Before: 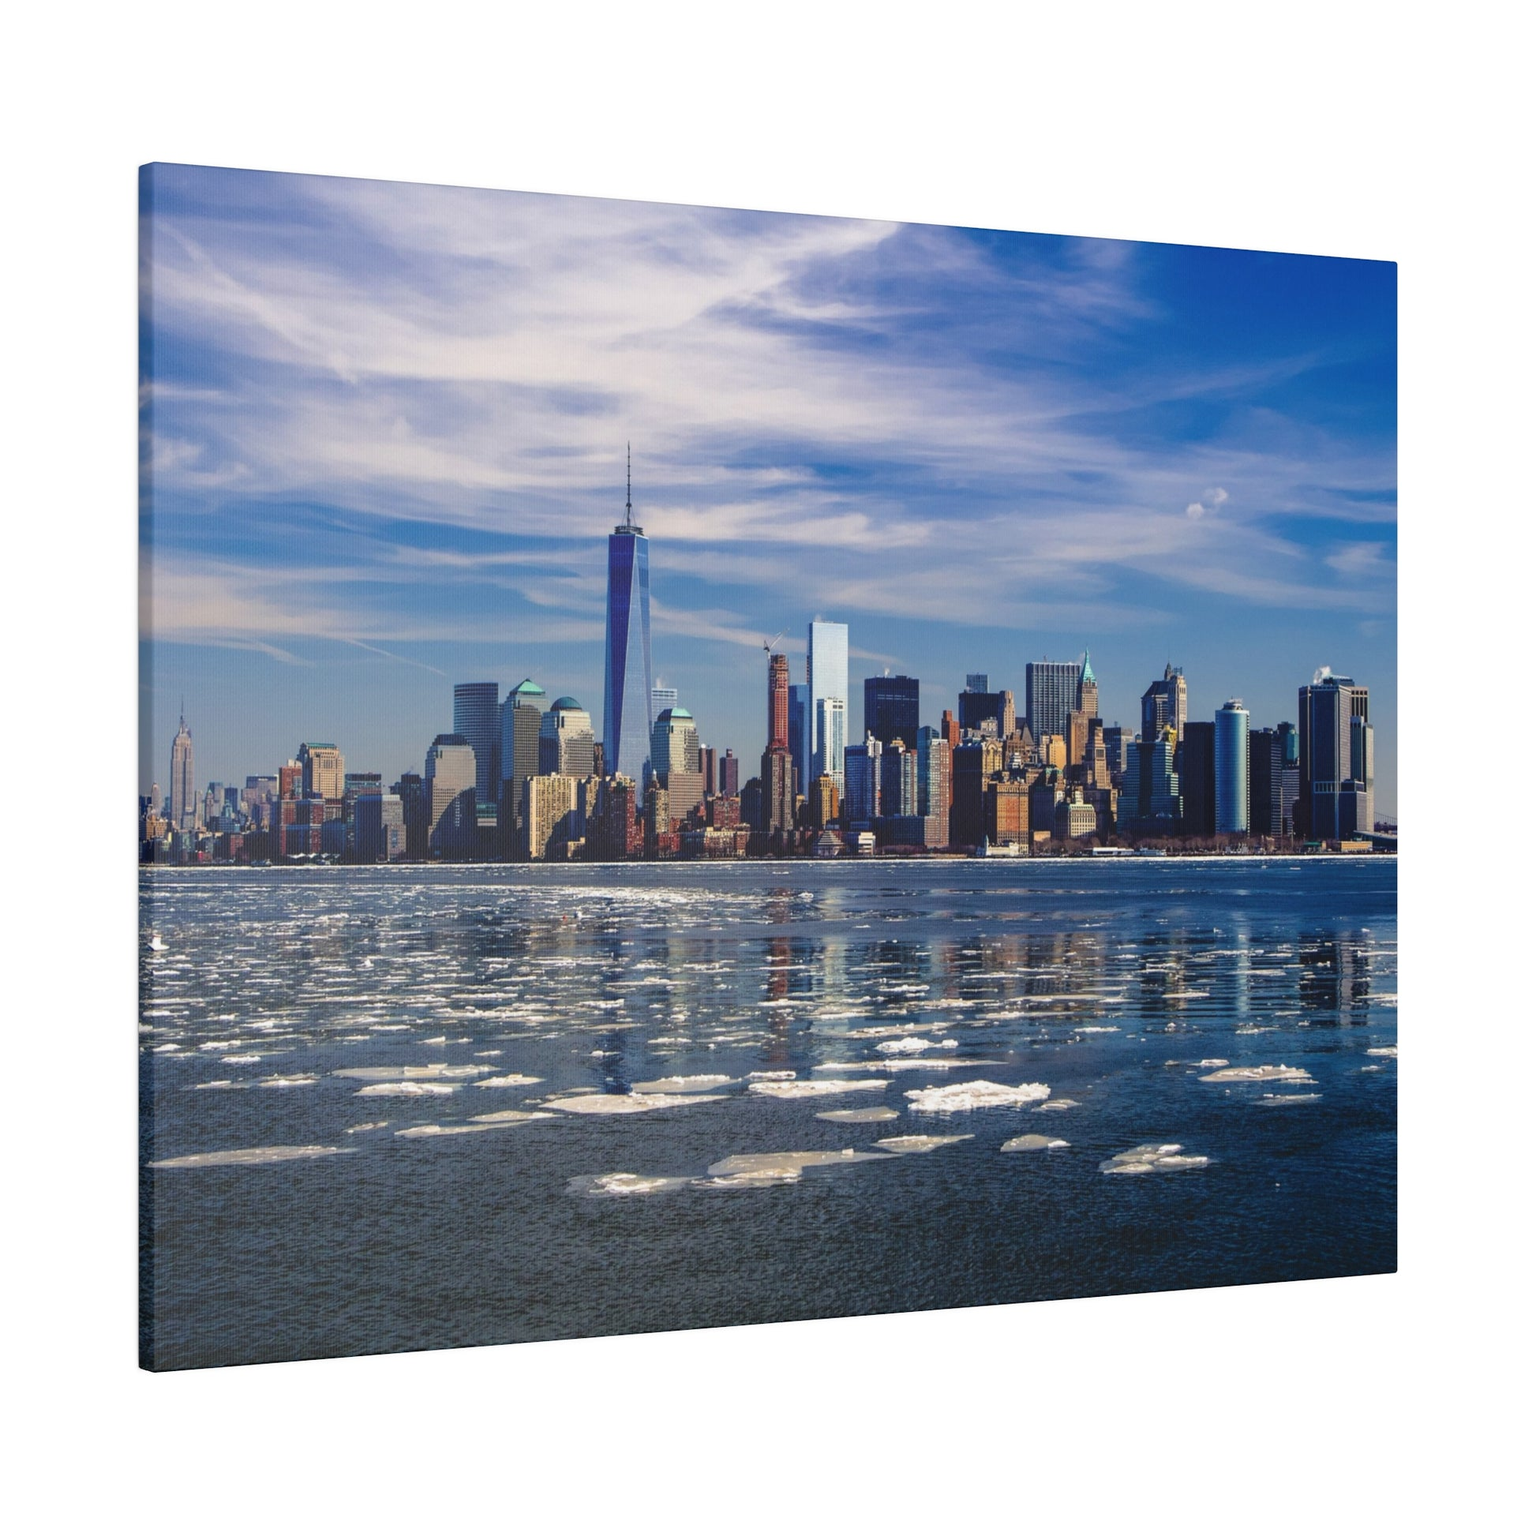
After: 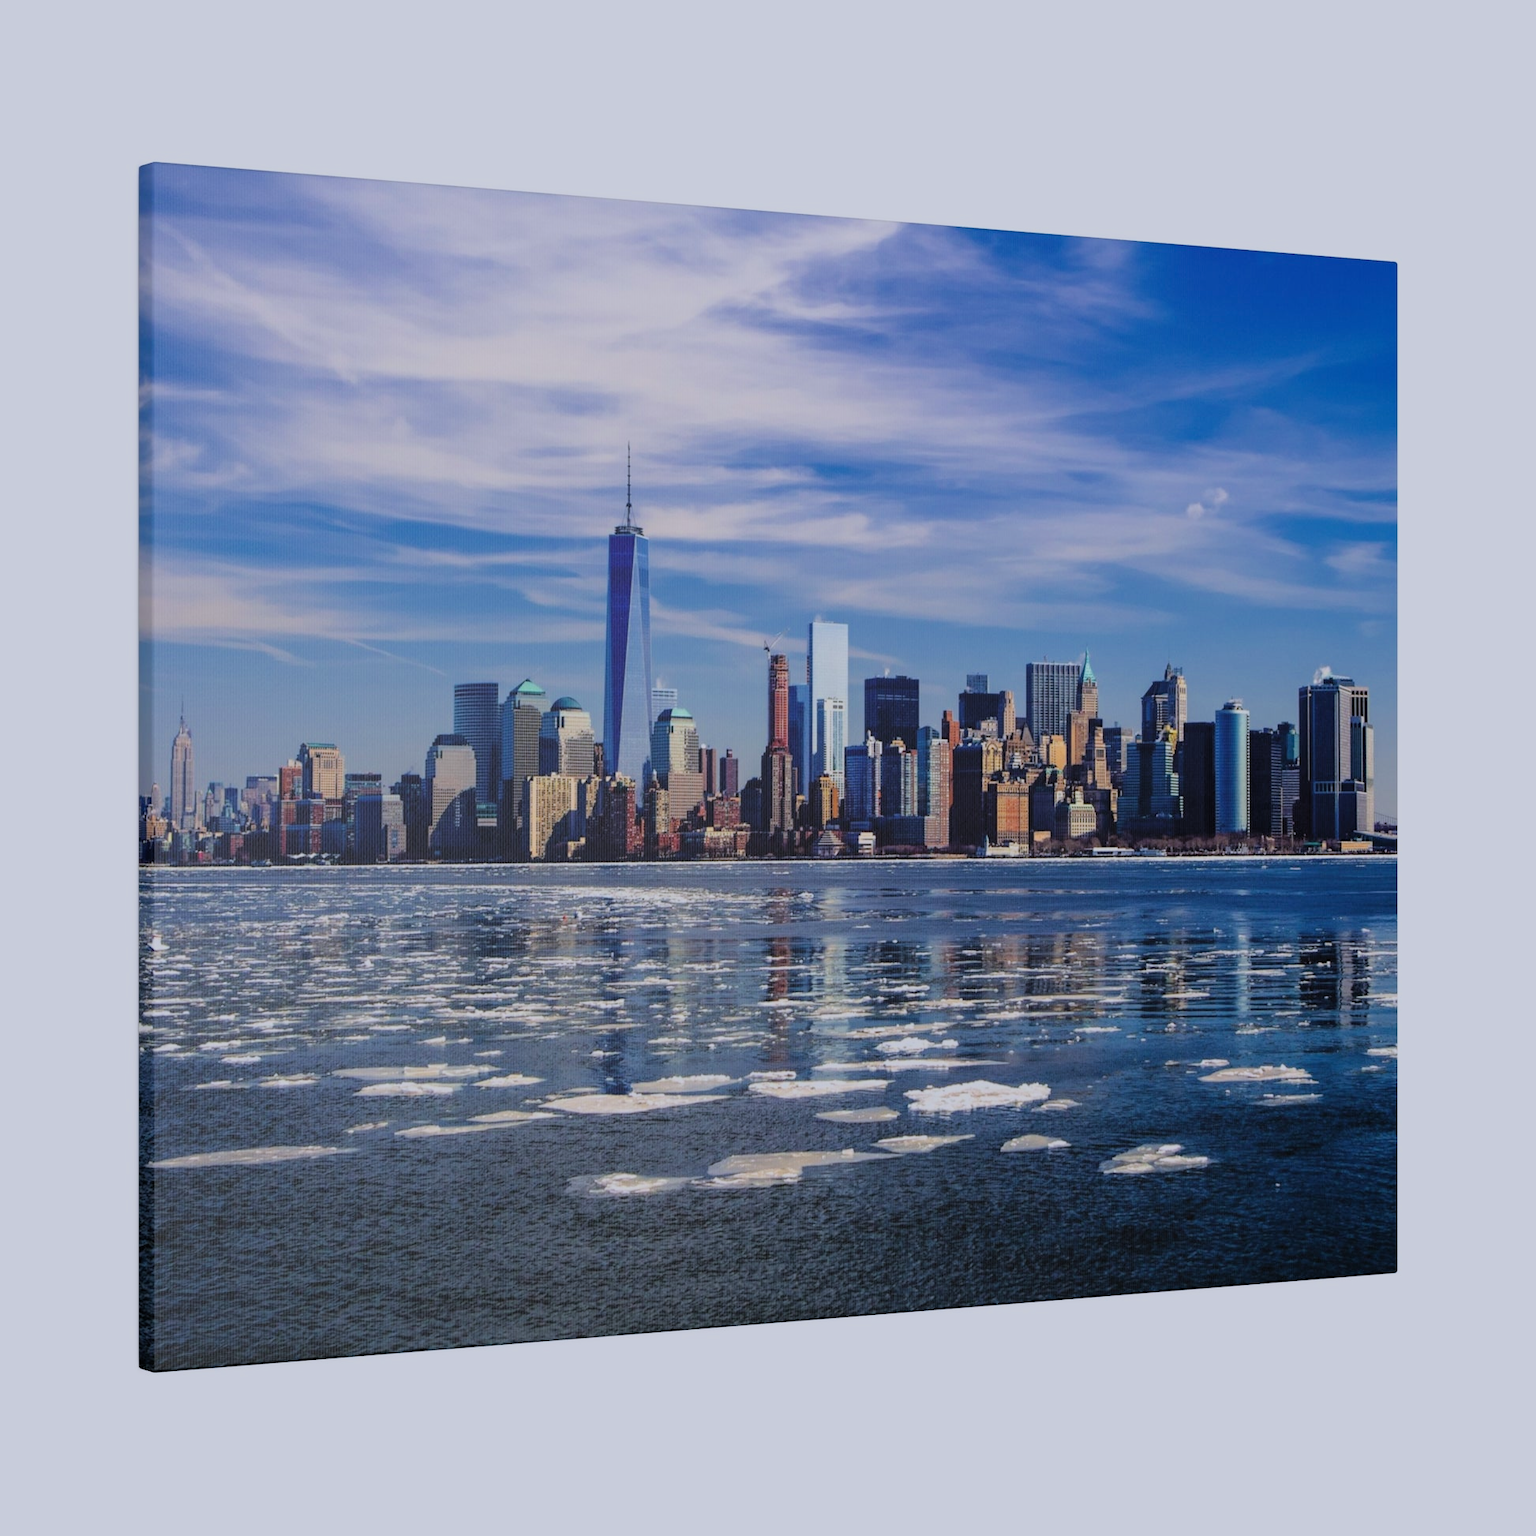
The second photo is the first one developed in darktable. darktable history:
filmic rgb: black relative exposure -7.15 EV, white relative exposure 5.36 EV, hardness 3.02, color science v6 (2022)
color correction: highlights a* -0.182, highlights b* -0.124
color calibration: illuminant as shot in camera, x 0.358, y 0.373, temperature 4628.91 K
